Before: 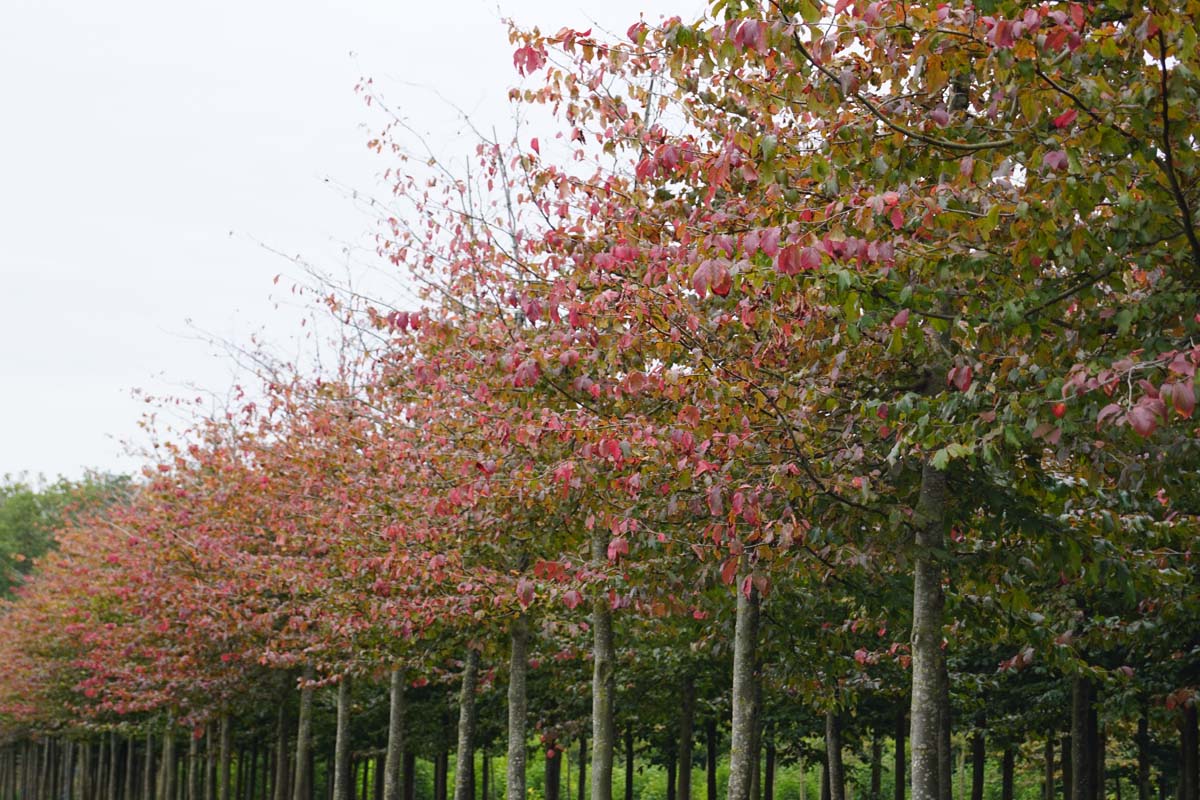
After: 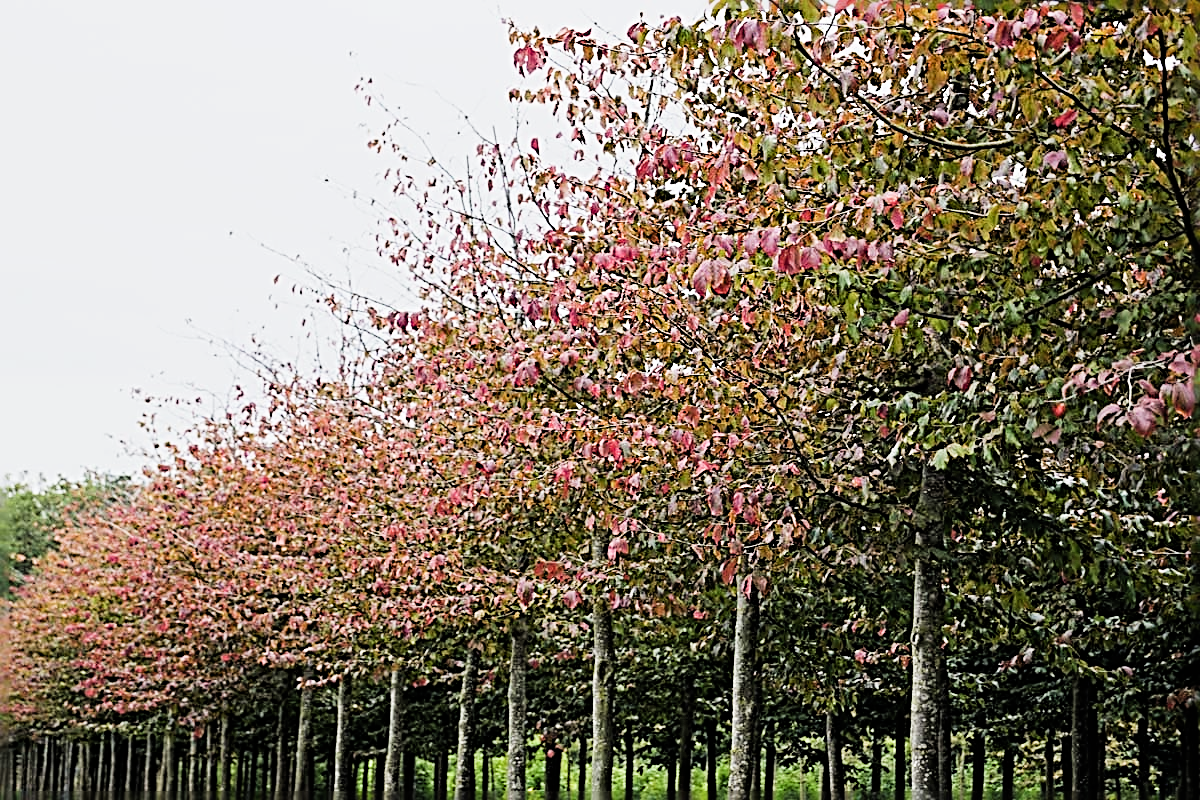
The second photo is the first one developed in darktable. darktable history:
sharpen: radius 3.206, amount 1.715
exposure: black level correction -0.001, exposure 0.54 EV, compensate exposure bias true, compensate highlight preservation false
filmic rgb: black relative exposure -5.04 EV, white relative exposure 3.97 EV, hardness 2.88, contrast 1.3, highlights saturation mix -29.72%, iterations of high-quality reconstruction 0
